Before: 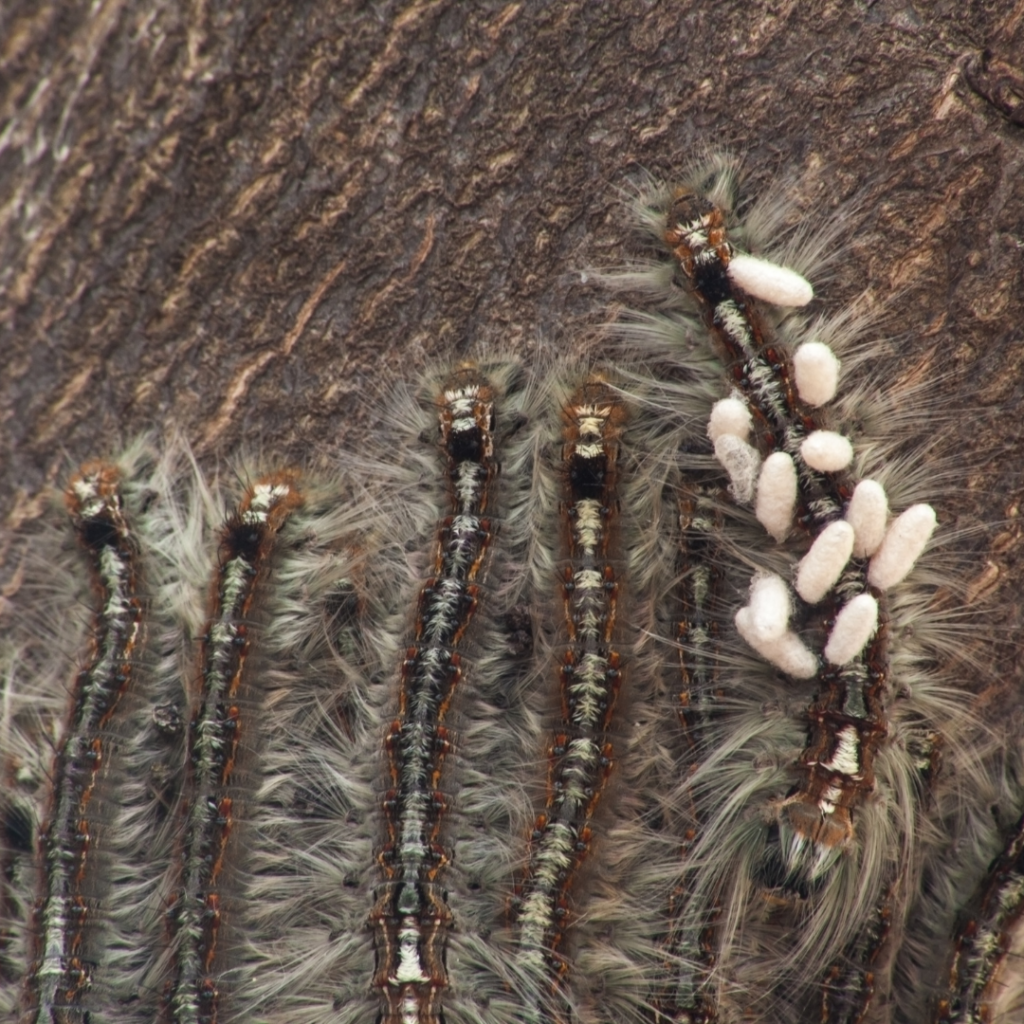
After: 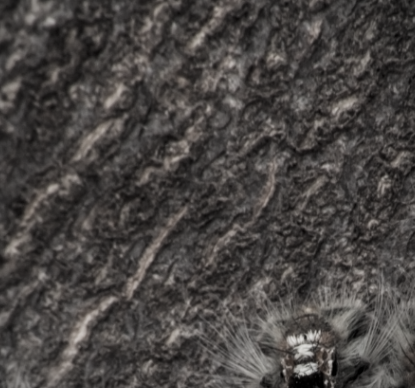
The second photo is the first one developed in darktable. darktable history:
color correction: saturation 0.2
crop: left 15.452%, top 5.459%, right 43.956%, bottom 56.62%
vignetting: fall-off start 91.19%
local contrast: highlights 100%, shadows 100%, detail 120%, midtone range 0.2
velvia: on, module defaults
filmic rgb: middle gray luminance 21.73%, black relative exposure -14 EV, white relative exposure 2.96 EV, threshold 6 EV, target black luminance 0%, hardness 8.81, latitude 59.69%, contrast 1.208, highlights saturation mix 5%, shadows ↔ highlights balance 41.6%, add noise in highlights 0, color science v3 (2019), use custom middle-gray values true, iterations of high-quality reconstruction 0, contrast in highlights soft, enable highlight reconstruction true
